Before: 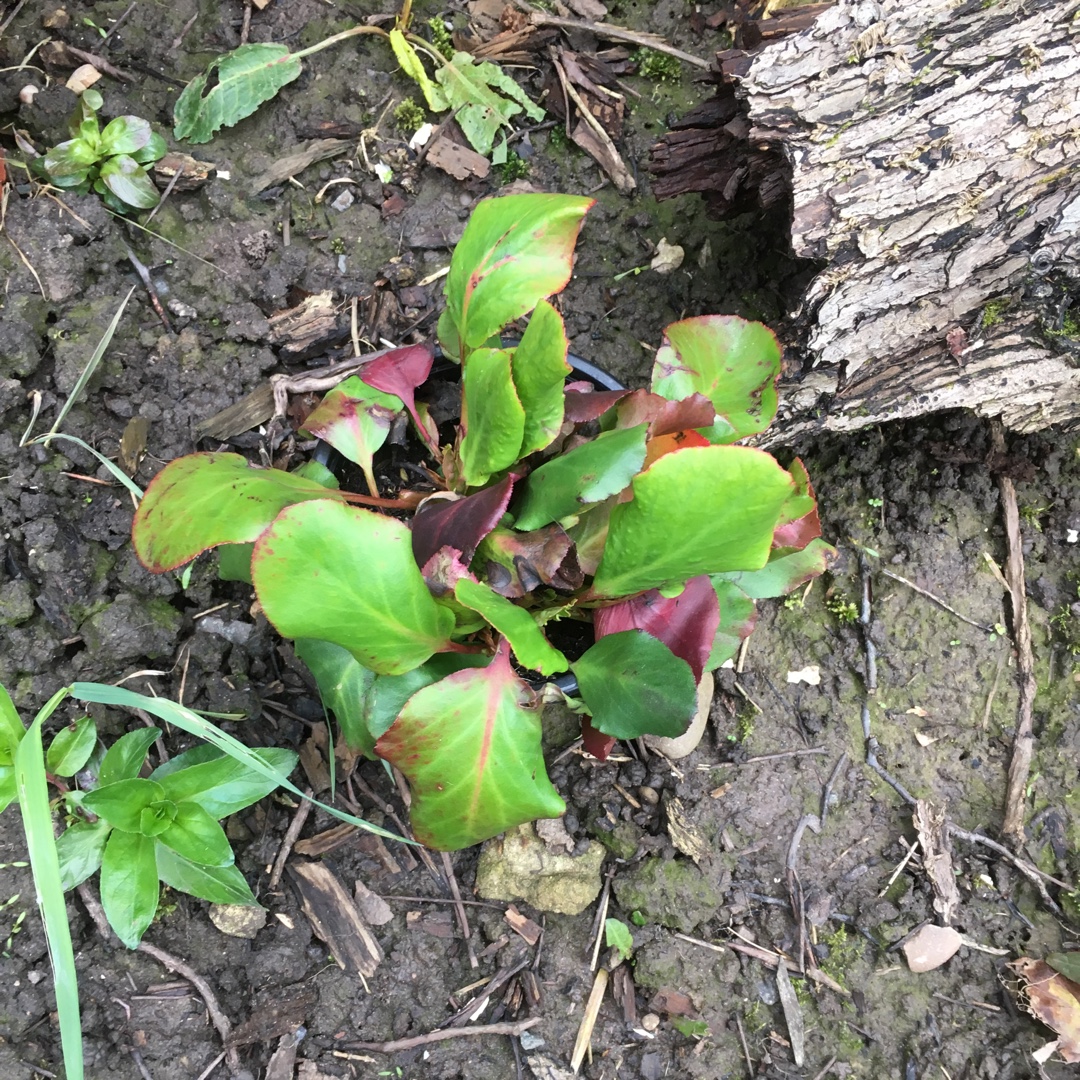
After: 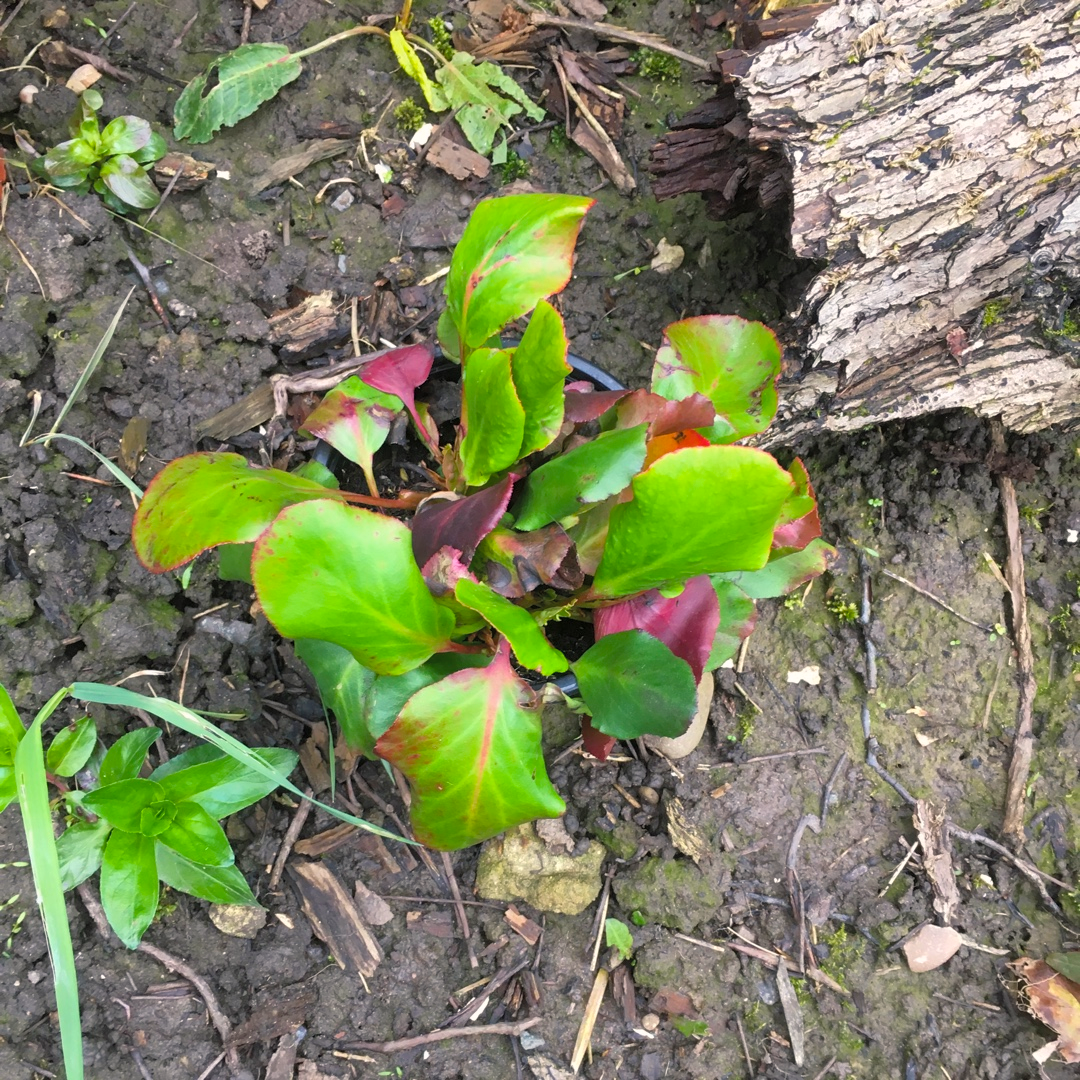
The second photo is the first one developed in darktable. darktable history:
color balance rgb: highlights gain › chroma 1.071%, highlights gain › hue 60.19°, global offset › hue 171.33°, perceptual saturation grading › global saturation 29.832%
exposure: compensate highlight preservation false
tone curve: curves: ch0 [(0, 0) (0.003, 0.005) (0.011, 0.016) (0.025, 0.036) (0.044, 0.071) (0.069, 0.112) (0.1, 0.149) (0.136, 0.187) (0.177, 0.228) (0.224, 0.272) (0.277, 0.32) (0.335, 0.374) (0.399, 0.429) (0.468, 0.479) (0.543, 0.538) (0.623, 0.609) (0.709, 0.697) (0.801, 0.789) (0.898, 0.876) (1, 1)], color space Lab, independent channels, preserve colors none
